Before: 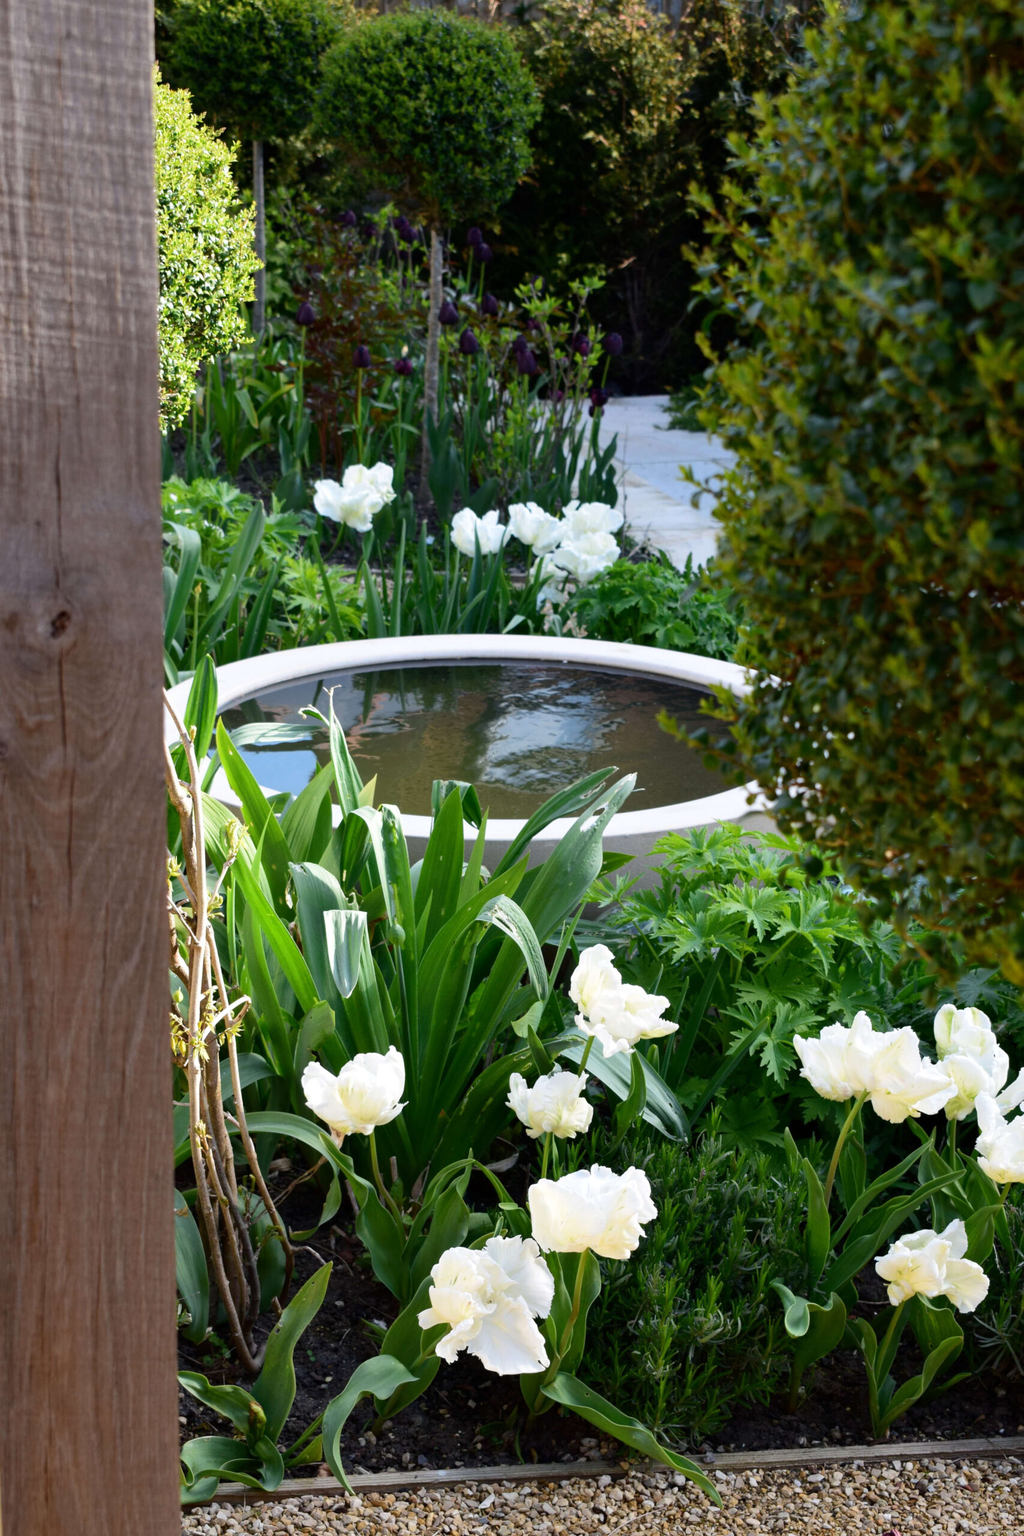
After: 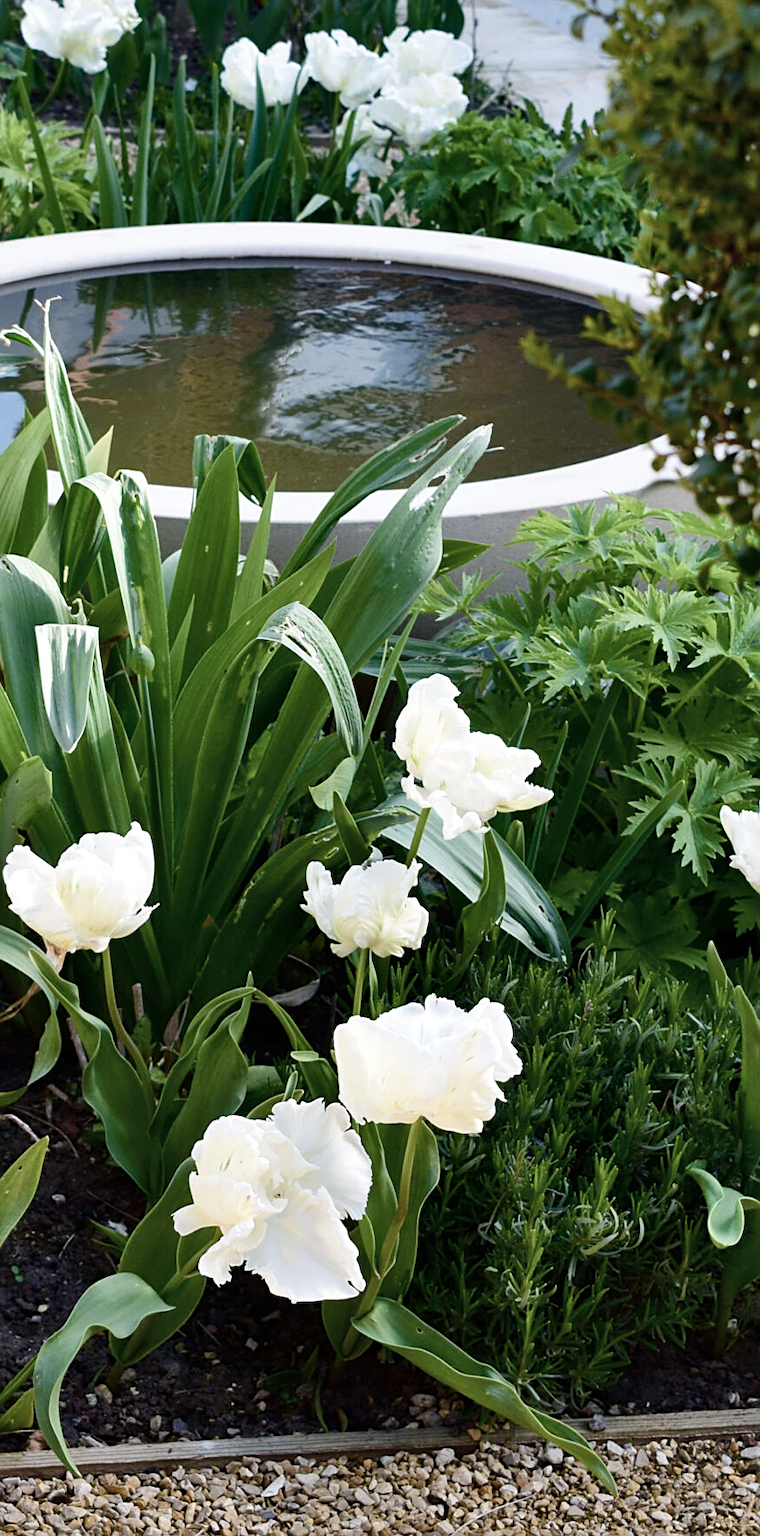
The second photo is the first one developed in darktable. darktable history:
contrast brightness saturation: contrast 0.096, saturation -0.37
sharpen: on, module defaults
crop and rotate: left 29.237%, top 31.371%, right 19.804%
velvia: on, module defaults
shadows and highlights: shadows 39.87, highlights -55.49, low approximation 0.01, soften with gaussian
color balance rgb: global offset › hue 168.99°, linear chroma grading › global chroma 0.393%, perceptual saturation grading › global saturation 20%, perceptual saturation grading › highlights -50.324%, perceptual saturation grading › shadows 30.195%, global vibrance 20%
